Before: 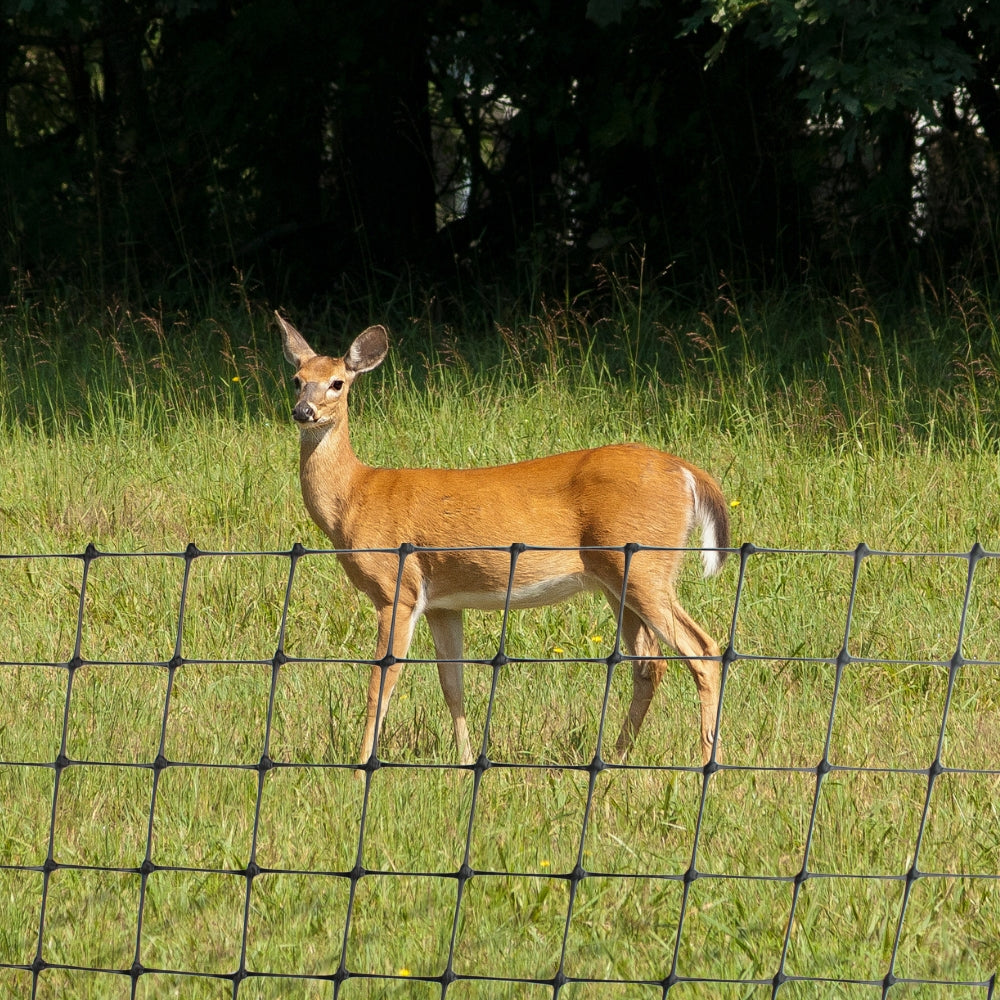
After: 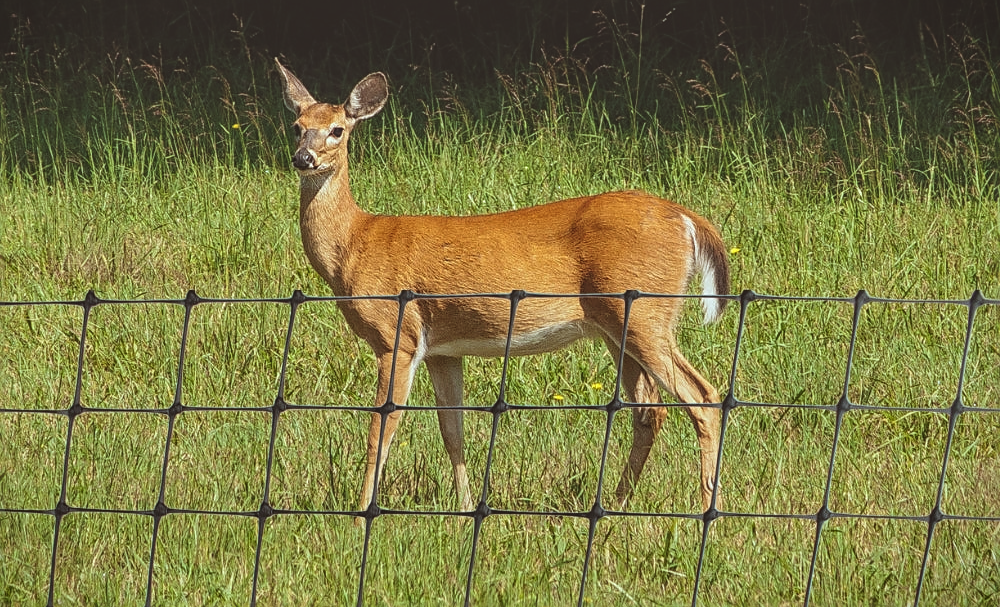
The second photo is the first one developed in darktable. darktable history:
color correction: highlights a* -4.98, highlights b* -3.76, shadows a* 3.83, shadows b* 4.08
sharpen: amount 0.478
vignetting: fall-off start 97.23%, saturation -0.024, center (-0.033, -0.042), width/height ratio 1.179, unbound false
local contrast: highlights 61%, detail 143%, midtone range 0.428
crop and rotate: top 25.357%, bottom 13.942%
exposure: black level correction -0.036, exposure -0.497 EV, compensate highlight preservation false
color zones: curves: ch0 [(0, 0.613) (0.01, 0.613) (0.245, 0.448) (0.498, 0.529) (0.642, 0.665) (0.879, 0.777) (0.99, 0.613)]; ch1 [(0, 0) (0.143, 0) (0.286, 0) (0.429, 0) (0.571, 0) (0.714, 0) (0.857, 0)], mix -121.96%
